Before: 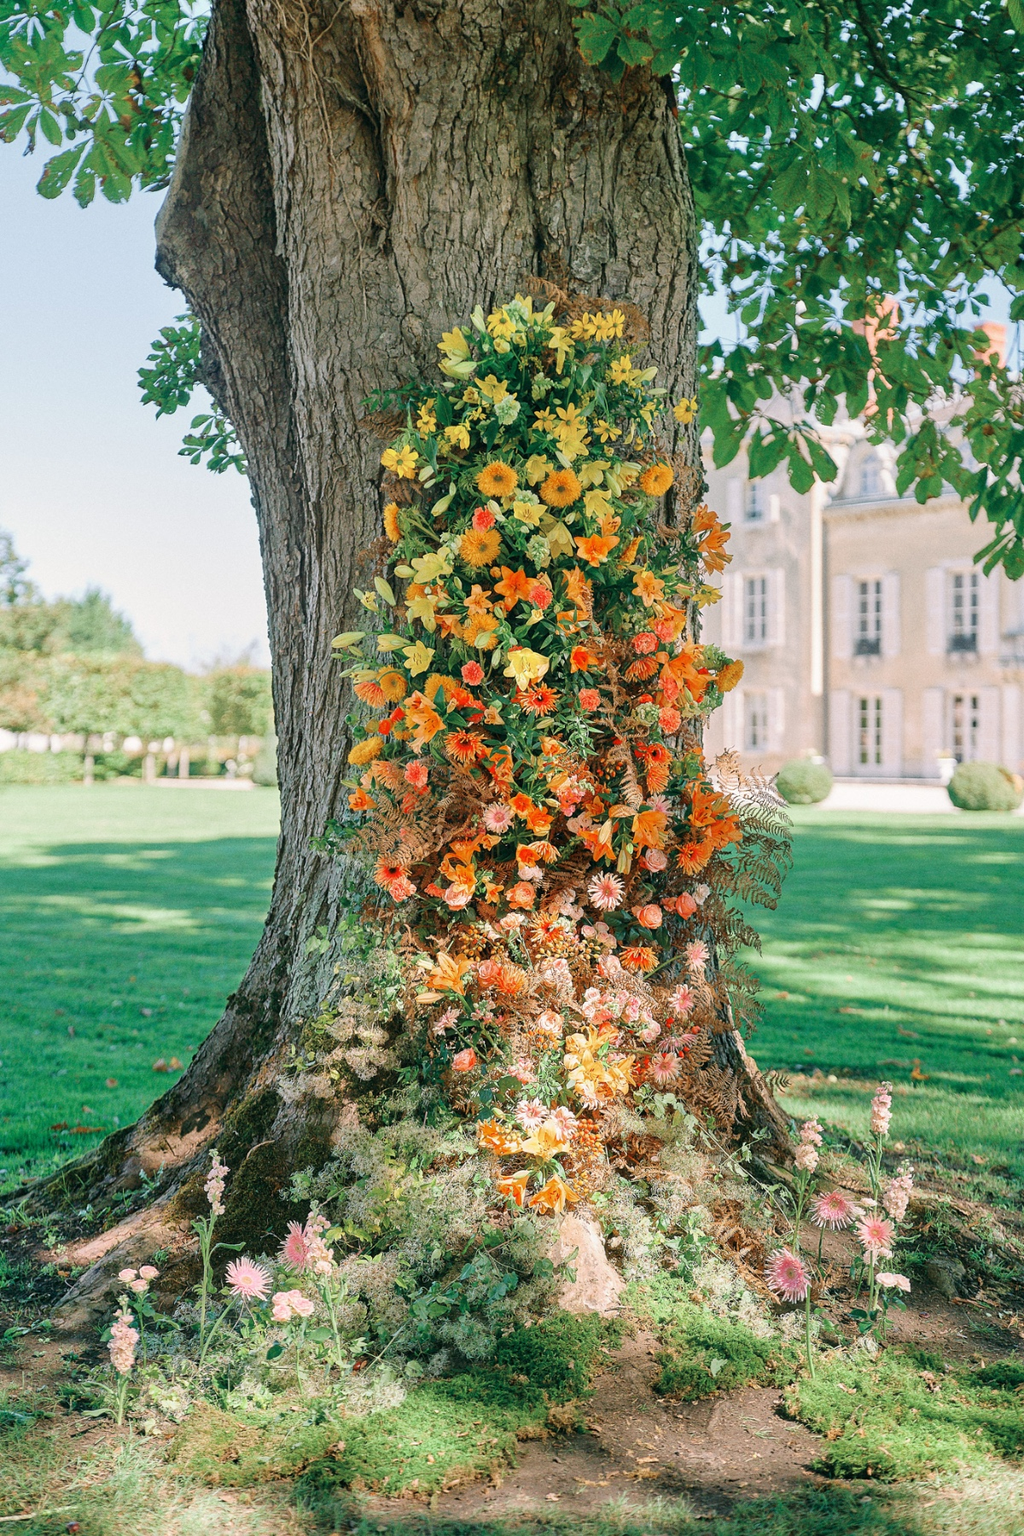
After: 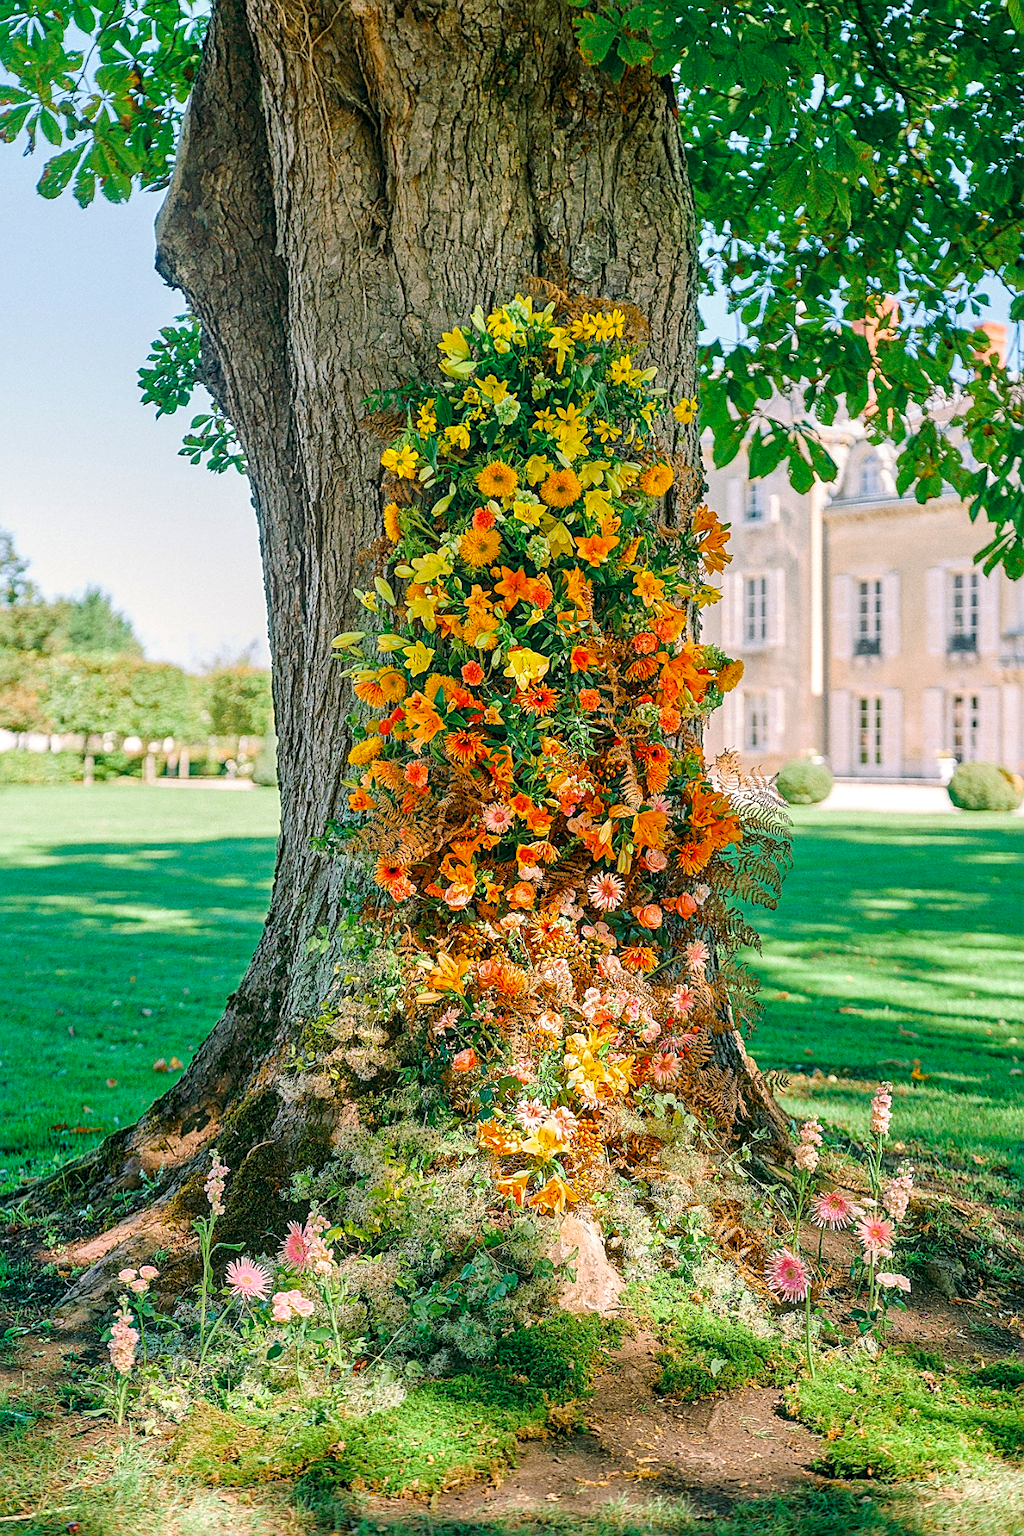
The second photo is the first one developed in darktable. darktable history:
local contrast: on, module defaults
sharpen: on, module defaults
color balance rgb: linear chroma grading › global chroma 15%, perceptual saturation grading › global saturation 30%
